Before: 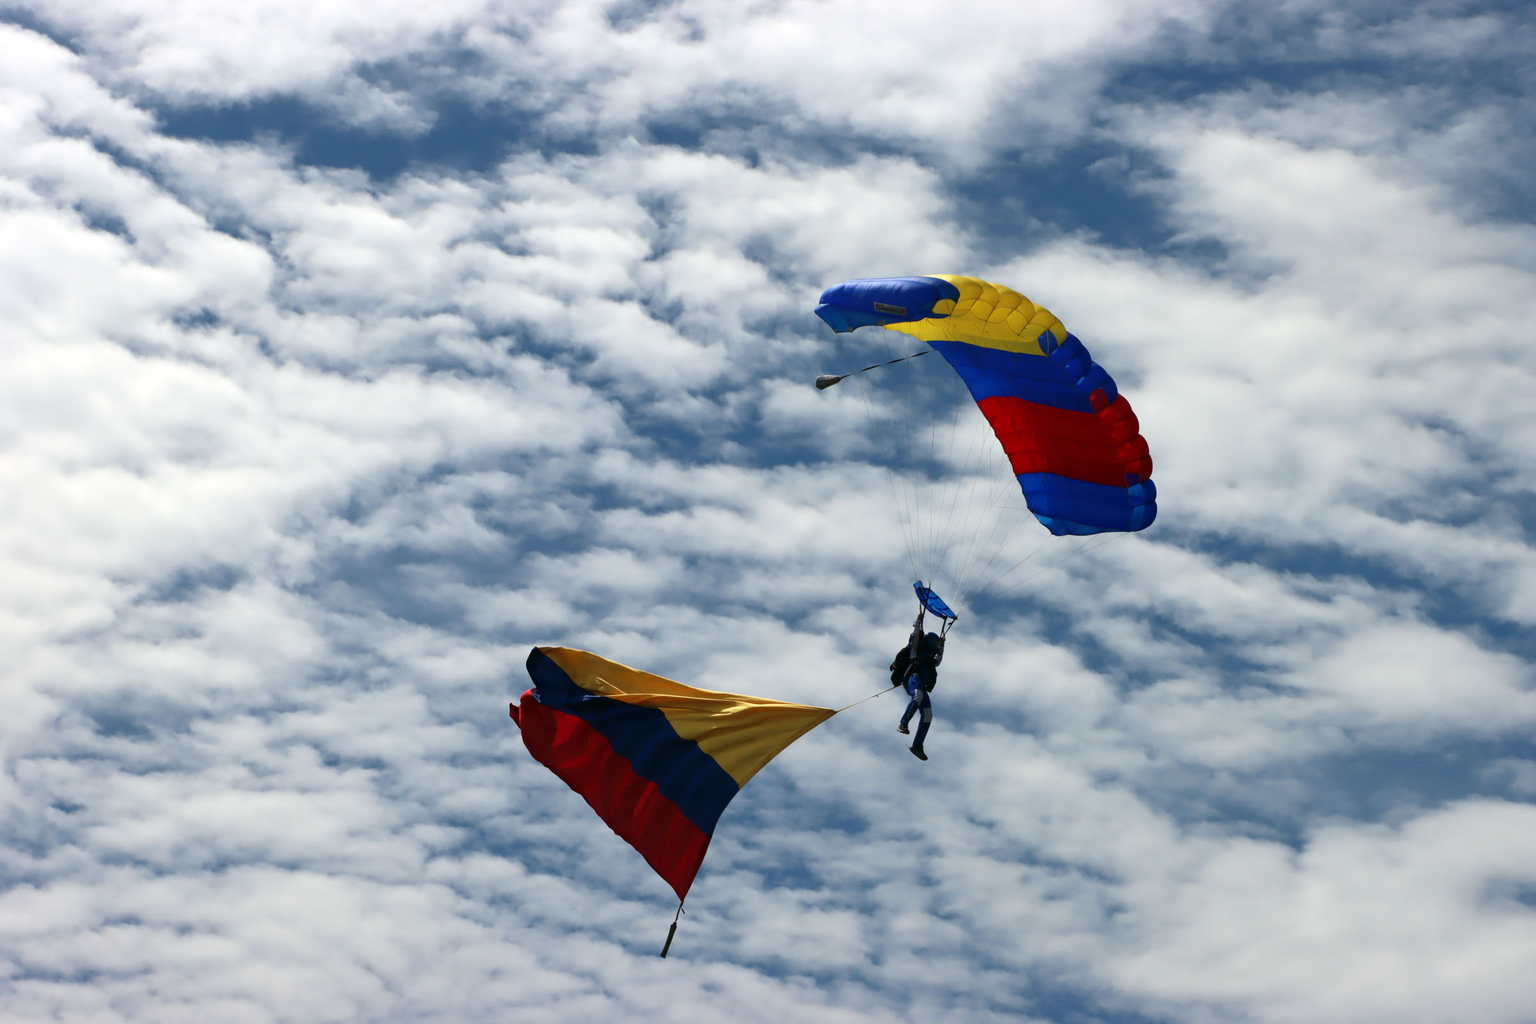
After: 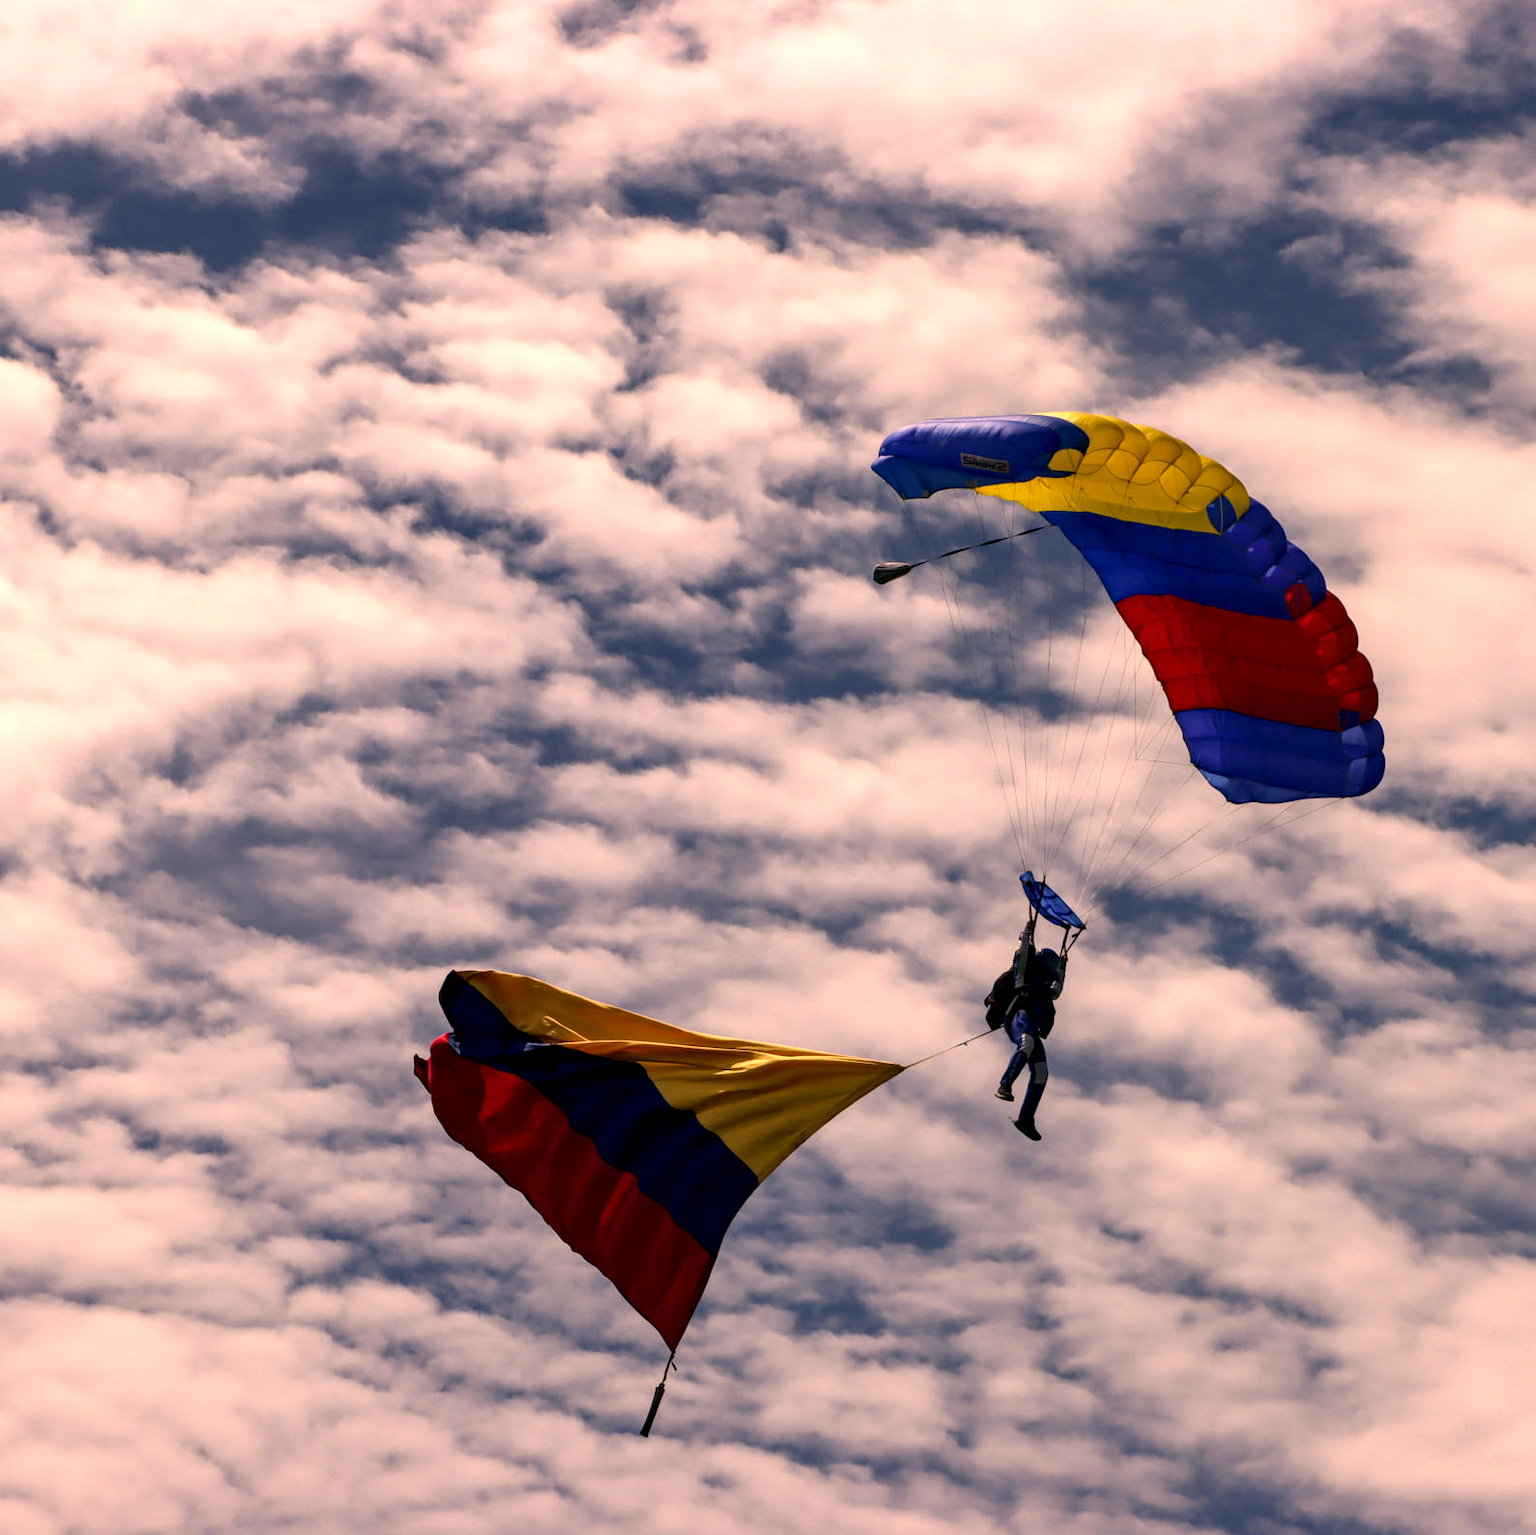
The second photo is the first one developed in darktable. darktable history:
local contrast: detail 150%
crop and rotate: left 15.215%, right 18.098%
color correction: highlights a* 20.88, highlights b* 19.41
